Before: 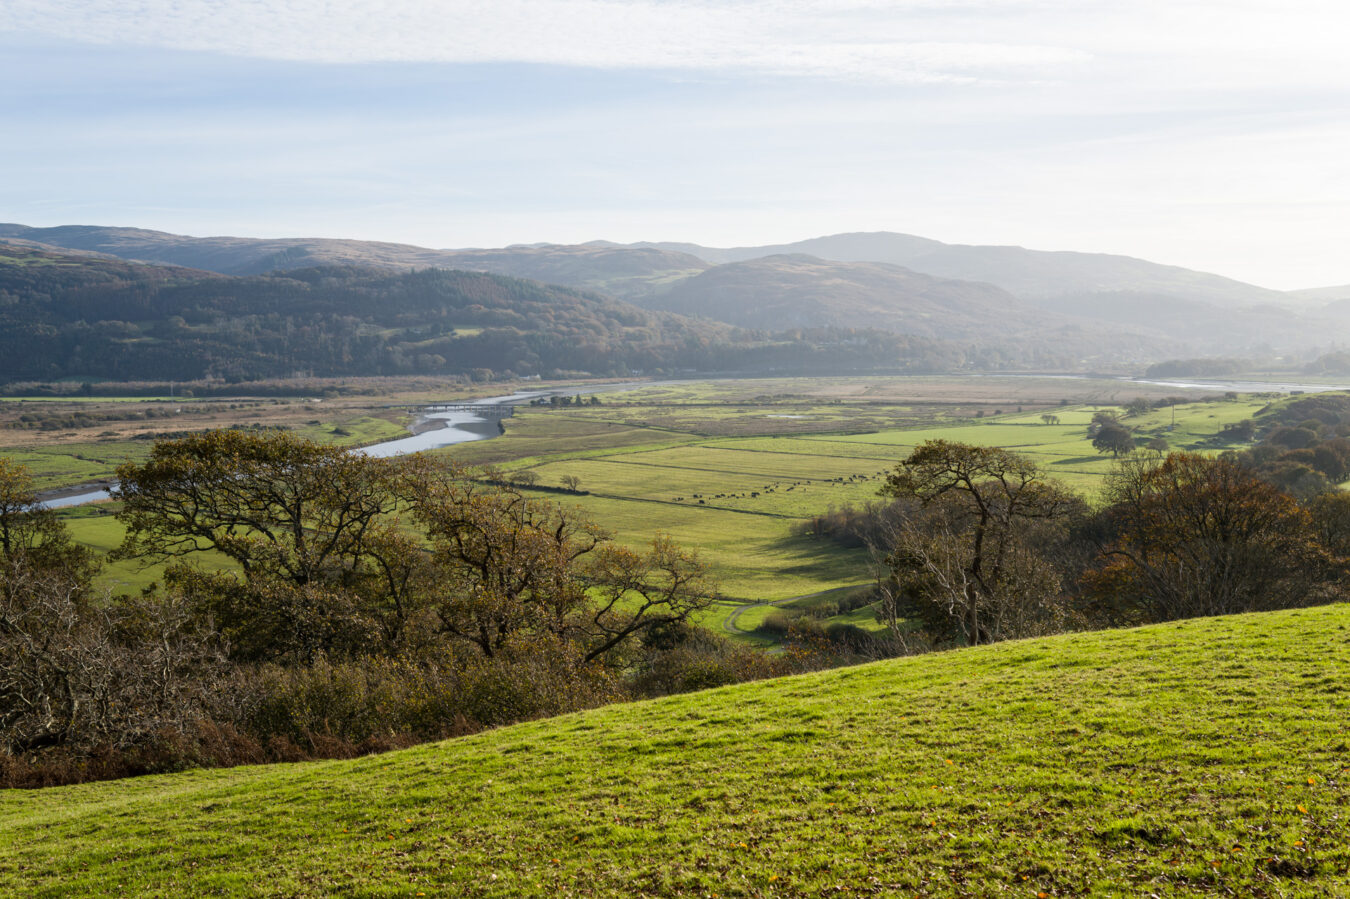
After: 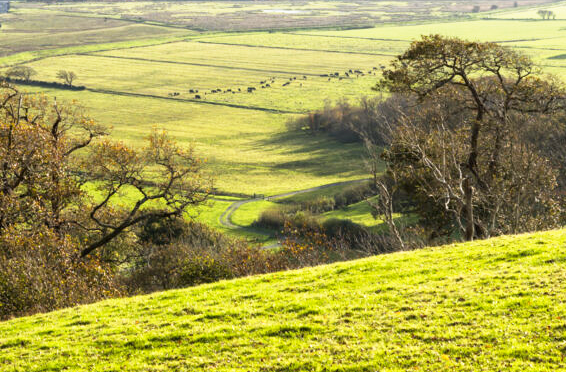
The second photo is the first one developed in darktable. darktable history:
crop: left 37.406%, top 45.147%, right 20.632%, bottom 13.411%
base curve: curves: ch0 [(0, 0) (0.495, 0.917) (1, 1)], preserve colors none
